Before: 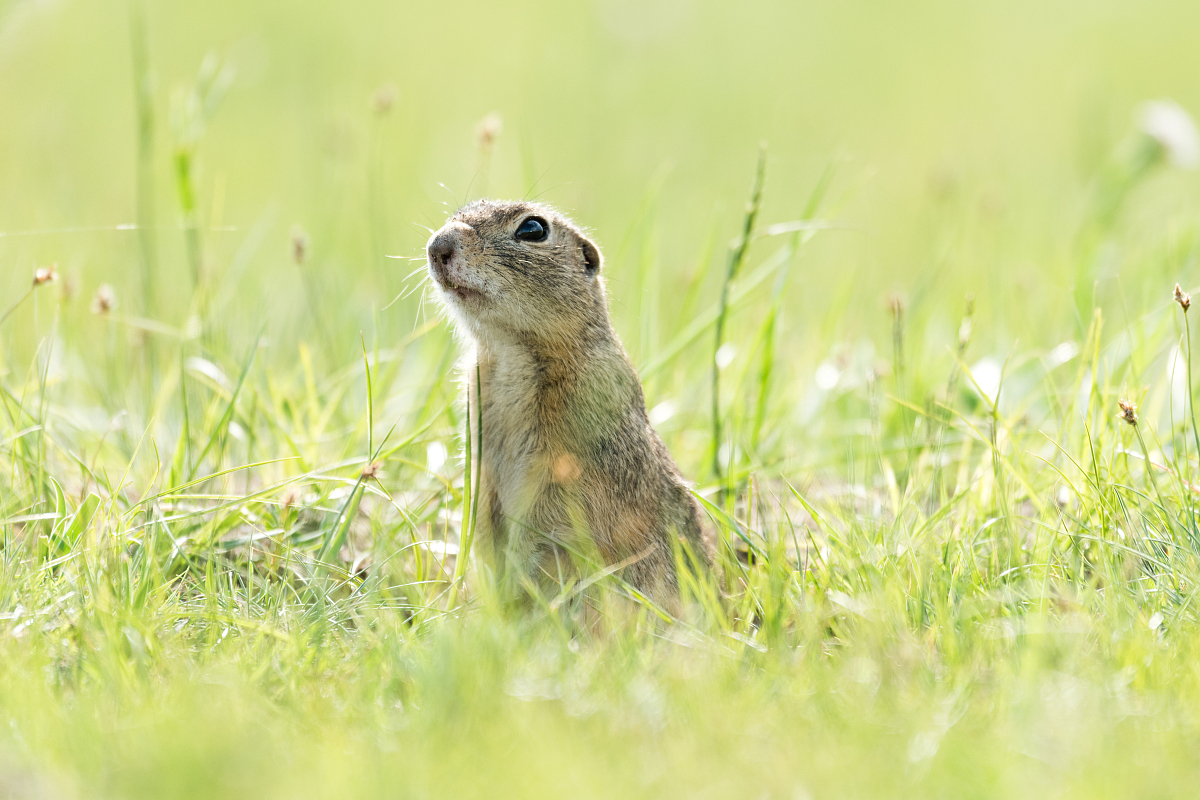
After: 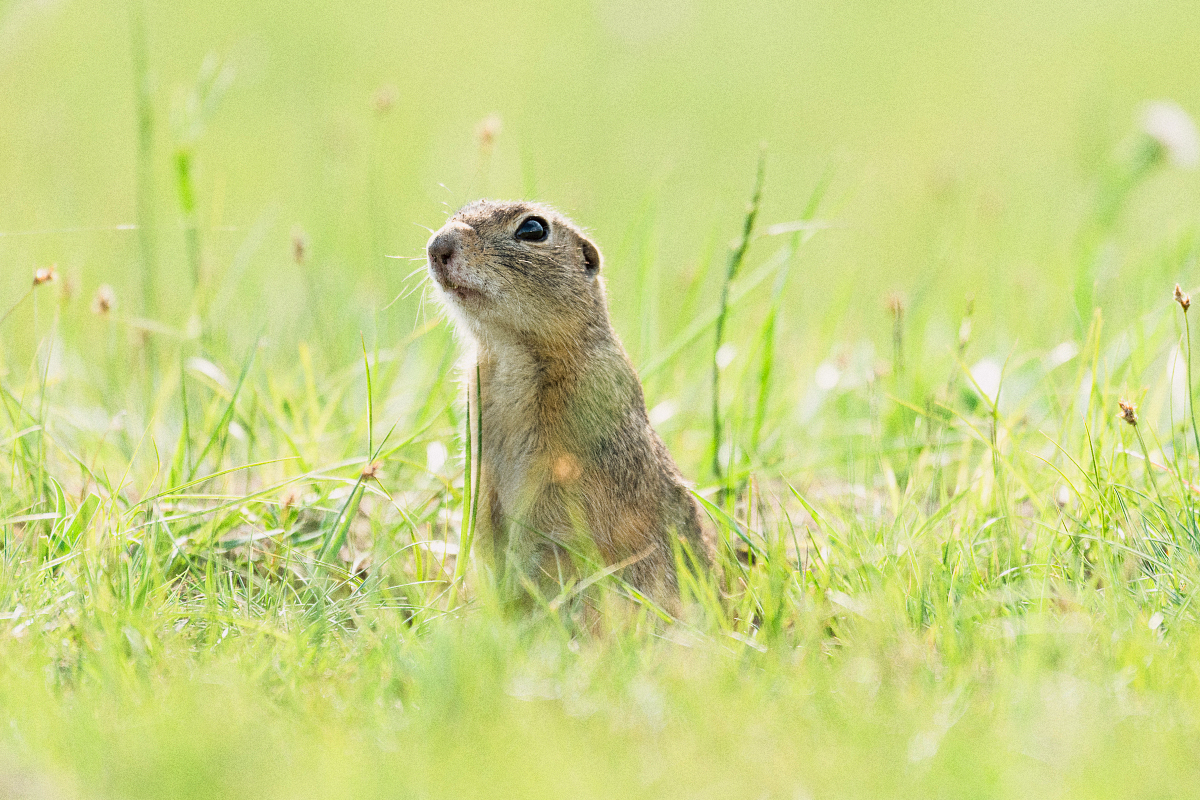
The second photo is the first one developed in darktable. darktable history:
grain: coarseness 8.68 ISO, strength 31.94%
tone curve: curves: ch0 [(0.013, 0) (0.061, 0.068) (0.239, 0.256) (0.502, 0.505) (0.683, 0.676) (0.761, 0.773) (0.858, 0.858) (0.987, 0.945)]; ch1 [(0, 0) (0.172, 0.123) (0.304, 0.267) (0.414, 0.395) (0.472, 0.473) (0.502, 0.508) (0.521, 0.528) (0.583, 0.595) (0.654, 0.673) (0.728, 0.761) (1, 1)]; ch2 [(0, 0) (0.411, 0.424) (0.485, 0.476) (0.502, 0.502) (0.553, 0.557) (0.57, 0.576) (1, 1)], color space Lab, independent channels, preserve colors none
